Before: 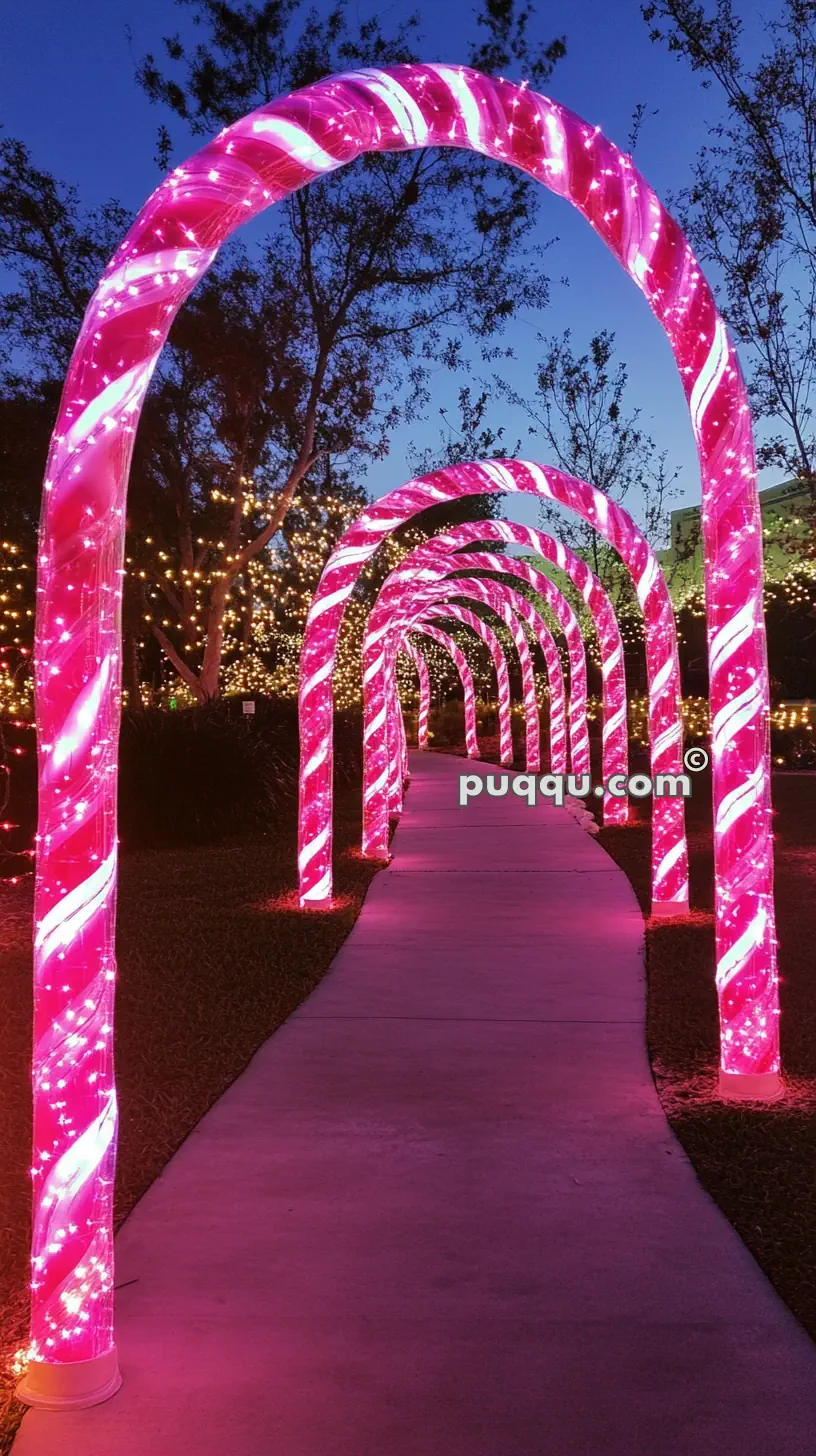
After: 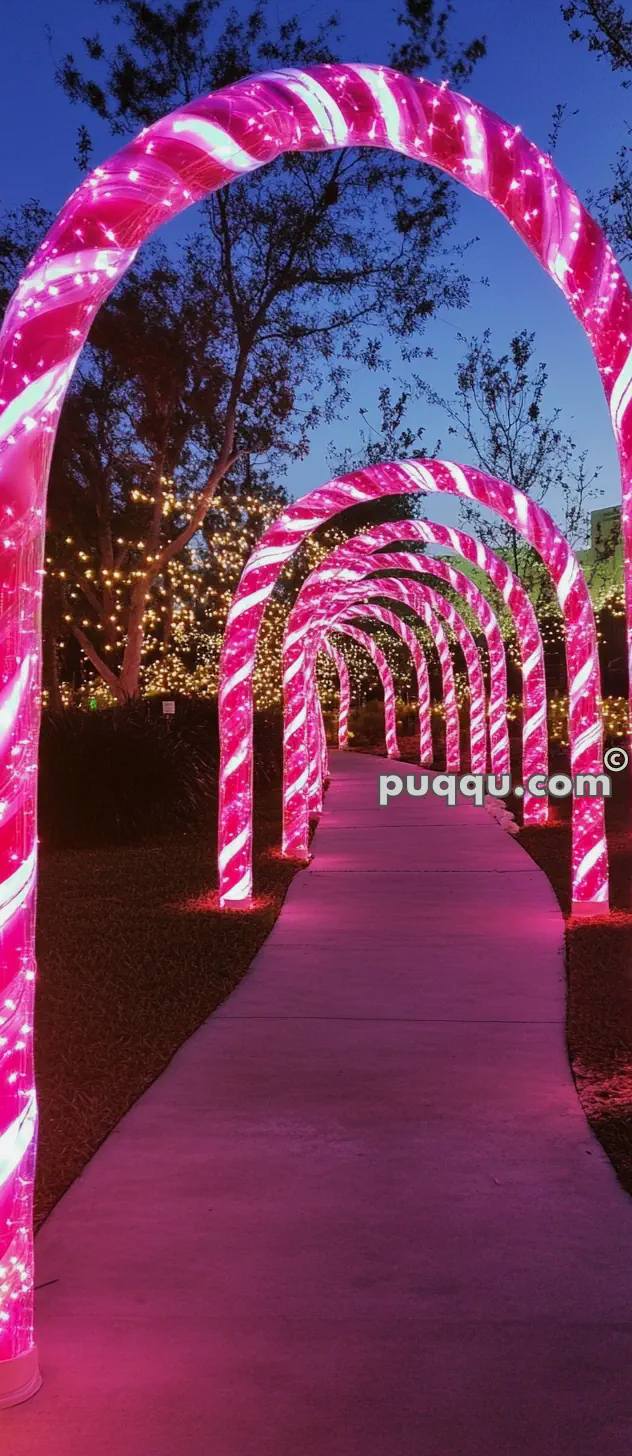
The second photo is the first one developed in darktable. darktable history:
crop: left 9.867%, right 12.612%
shadows and highlights: shadows 25.31, white point adjustment -2.98, highlights -30.2
